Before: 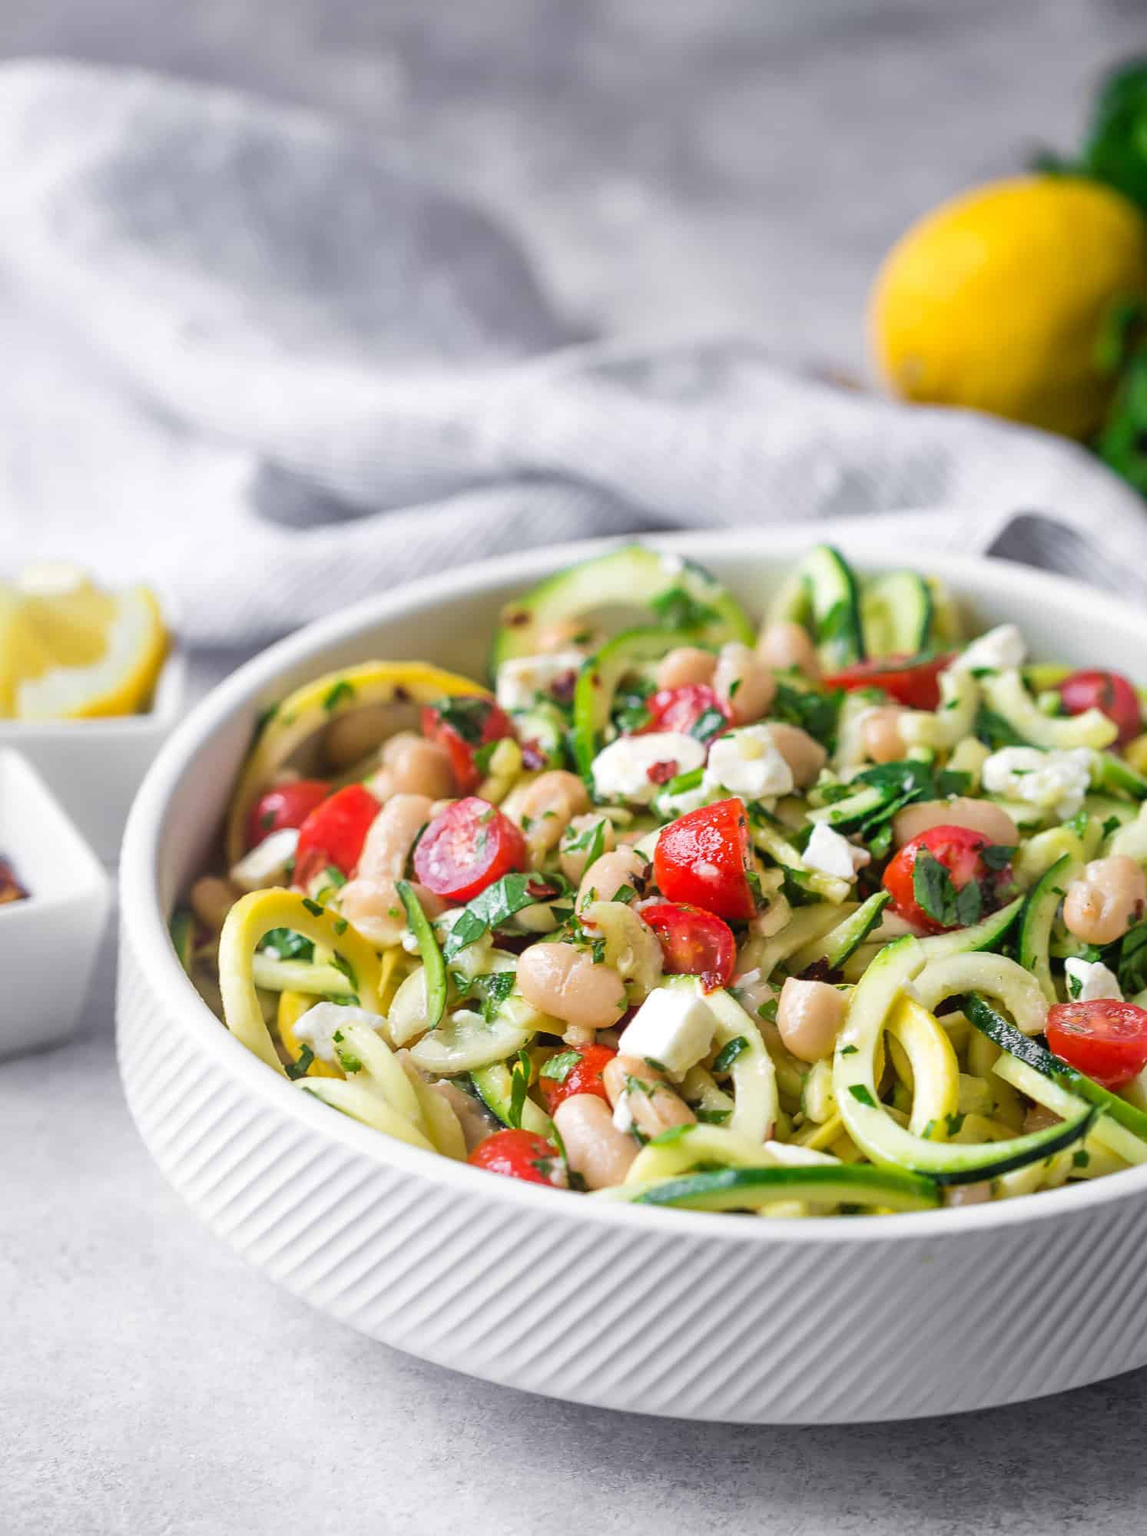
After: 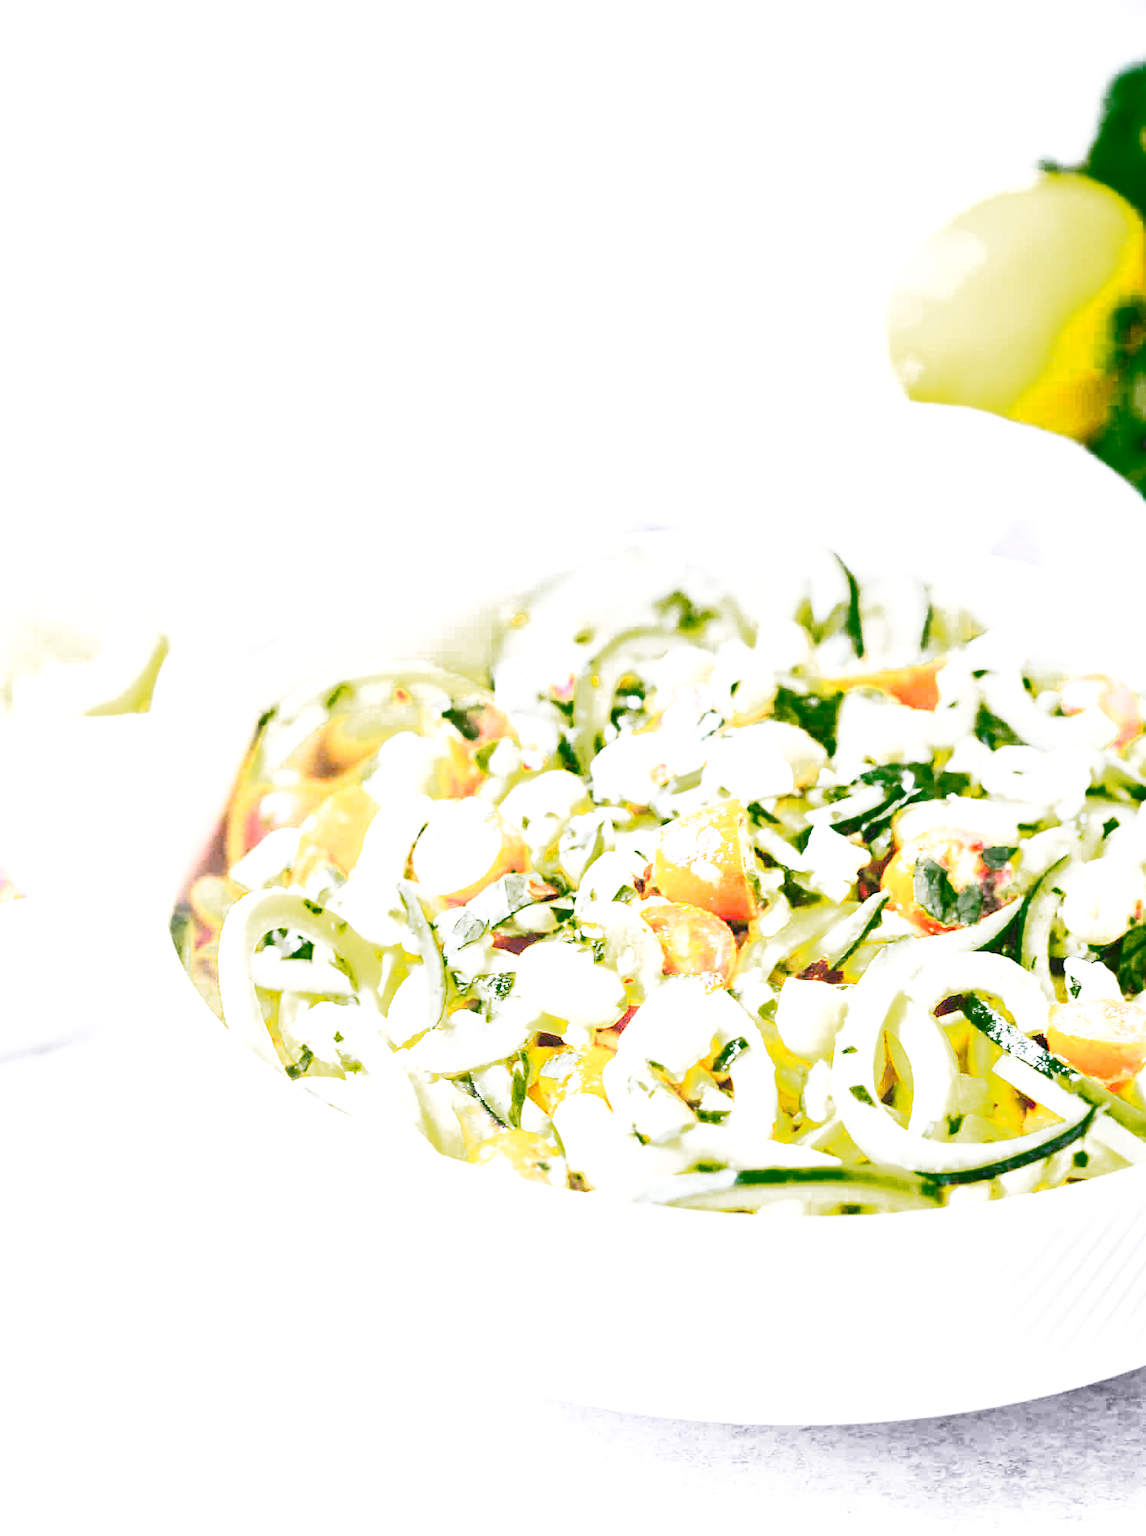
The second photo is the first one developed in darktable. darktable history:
base curve: curves: ch0 [(0, 0) (0.026, 0.03) (0.109, 0.232) (0.351, 0.748) (0.669, 0.968) (1, 1)], preserve colors none
color zones: curves: ch0 [(0.25, 0.5) (0.347, 0.092) (0.75, 0.5)]; ch1 [(0.25, 0.5) (0.33, 0.51) (0.75, 0.5)]
exposure: exposure 2.259 EV, compensate highlight preservation false
